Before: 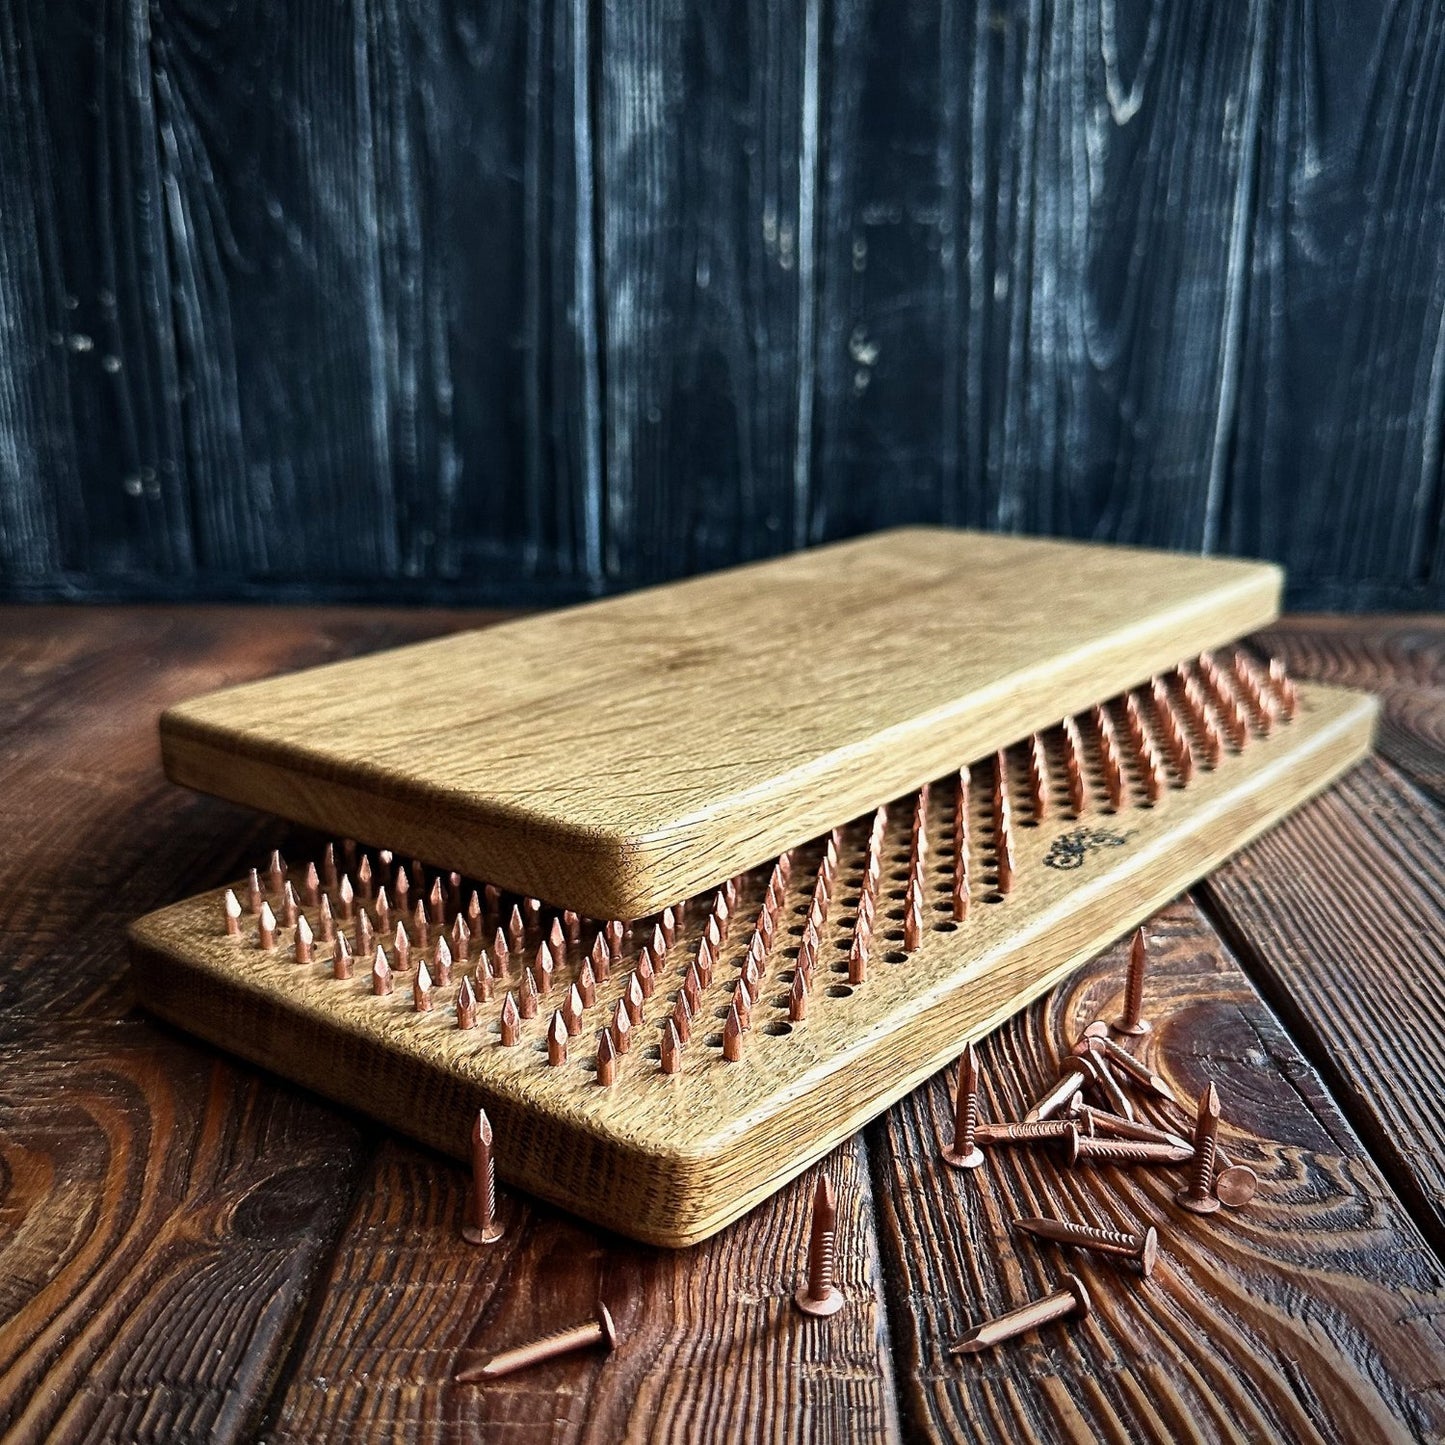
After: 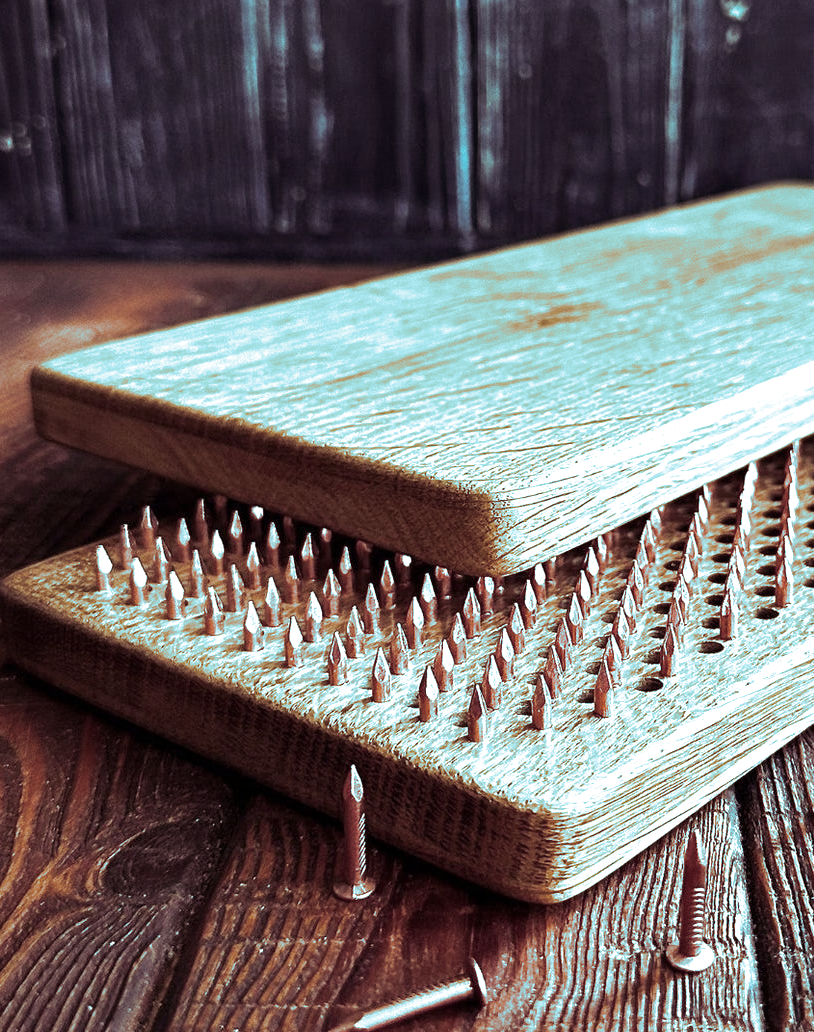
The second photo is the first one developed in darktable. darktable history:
split-toning: shadows › hue 327.6°, highlights › hue 198°, highlights › saturation 0.55, balance -21.25, compress 0%
crop: left 8.966%, top 23.852%, right 34.699%, bottom 4.703%
exposure: exposure 0.64 EV, compensate highlight preservation false
color calibration: x 0.329, y 0.345, temperature 5633 K
